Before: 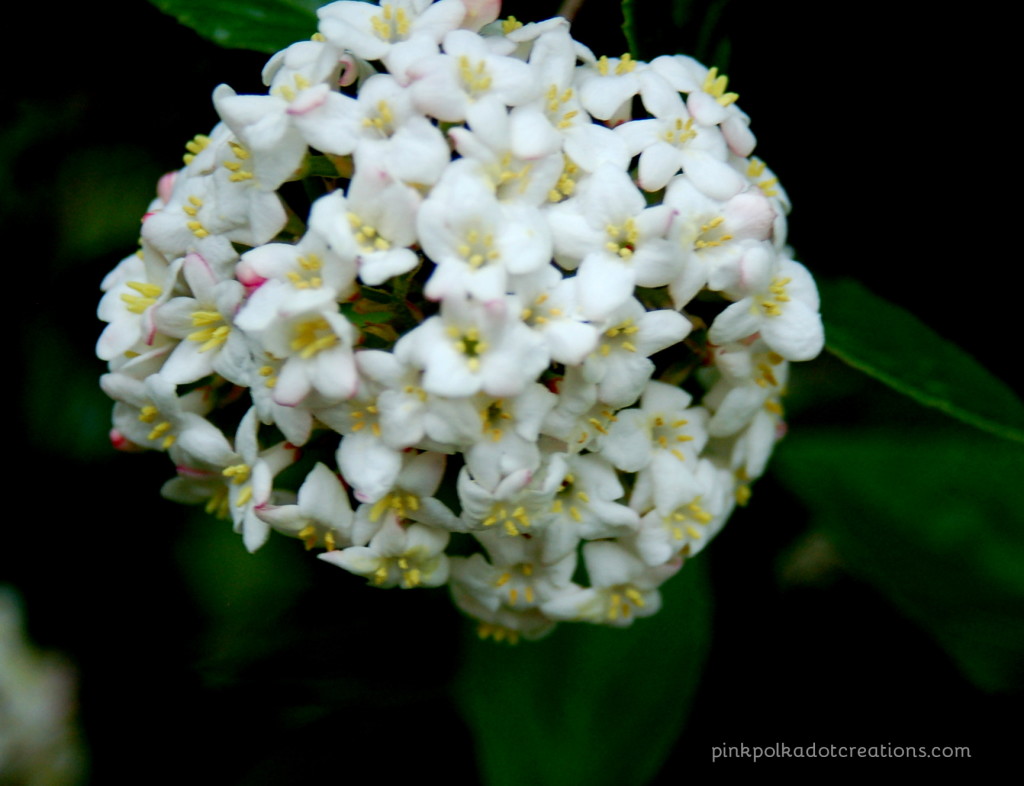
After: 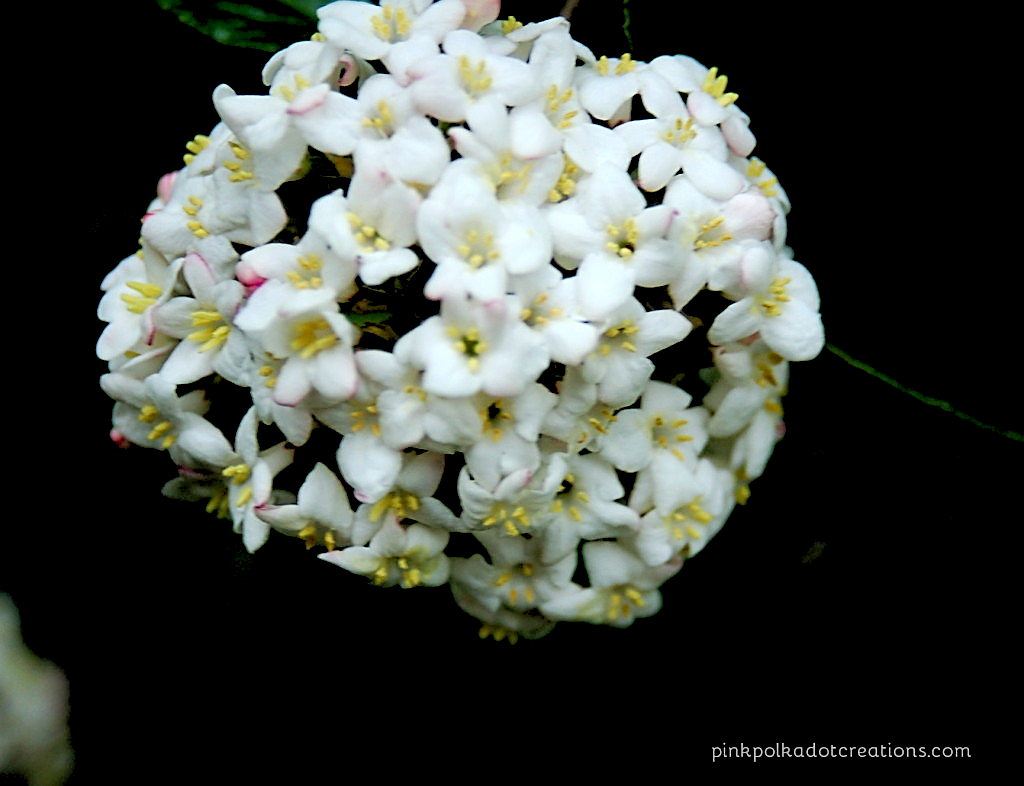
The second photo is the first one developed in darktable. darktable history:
sharpen: amount 0.75
rgb levels: levels [[0.029, 0.461, 0.922], [0, 0.5, 1], [0, 0.5, 1]]
